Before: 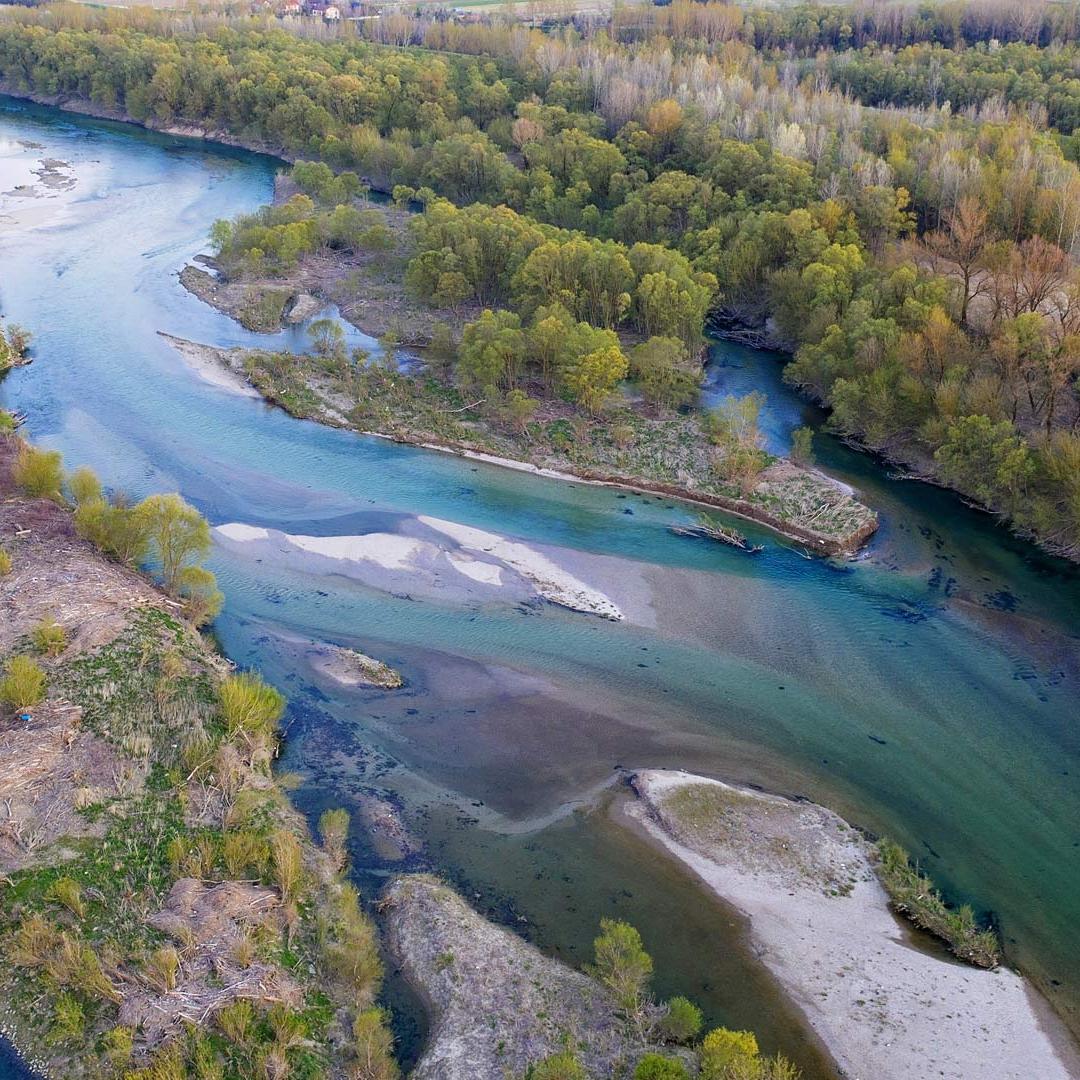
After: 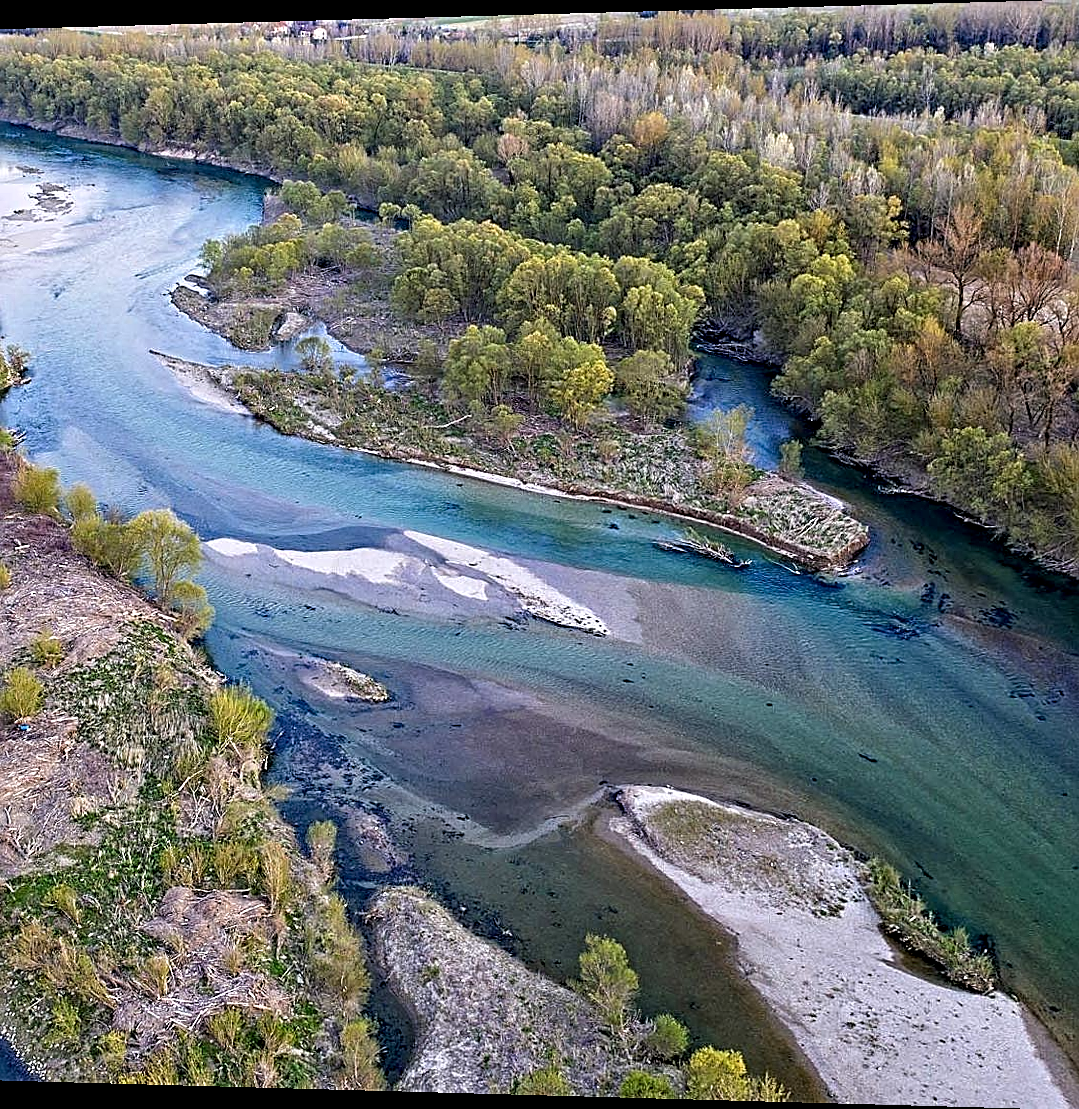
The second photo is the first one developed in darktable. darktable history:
sharpen: on, module defaults
white balance: red 1.004, blue 1.024
rotate and perspective: lens shift (horizontal) -0.055, automatic cropping off
contrast equalizer: octaves 7, y [[0.5, 0.542, 0.583, 0.625, 0.667, 0.708], [0.5 ×6], [0.5 ×6], [0 ×6], [0 ×6]]
